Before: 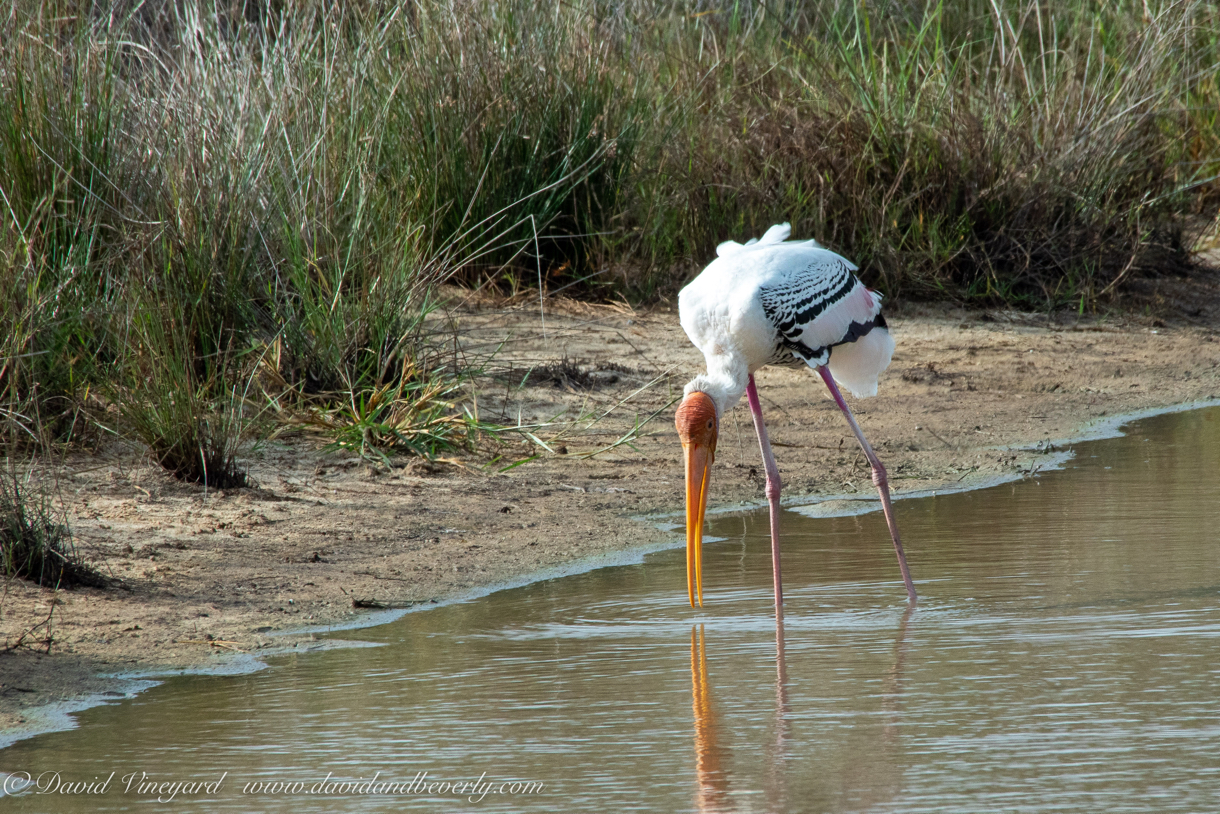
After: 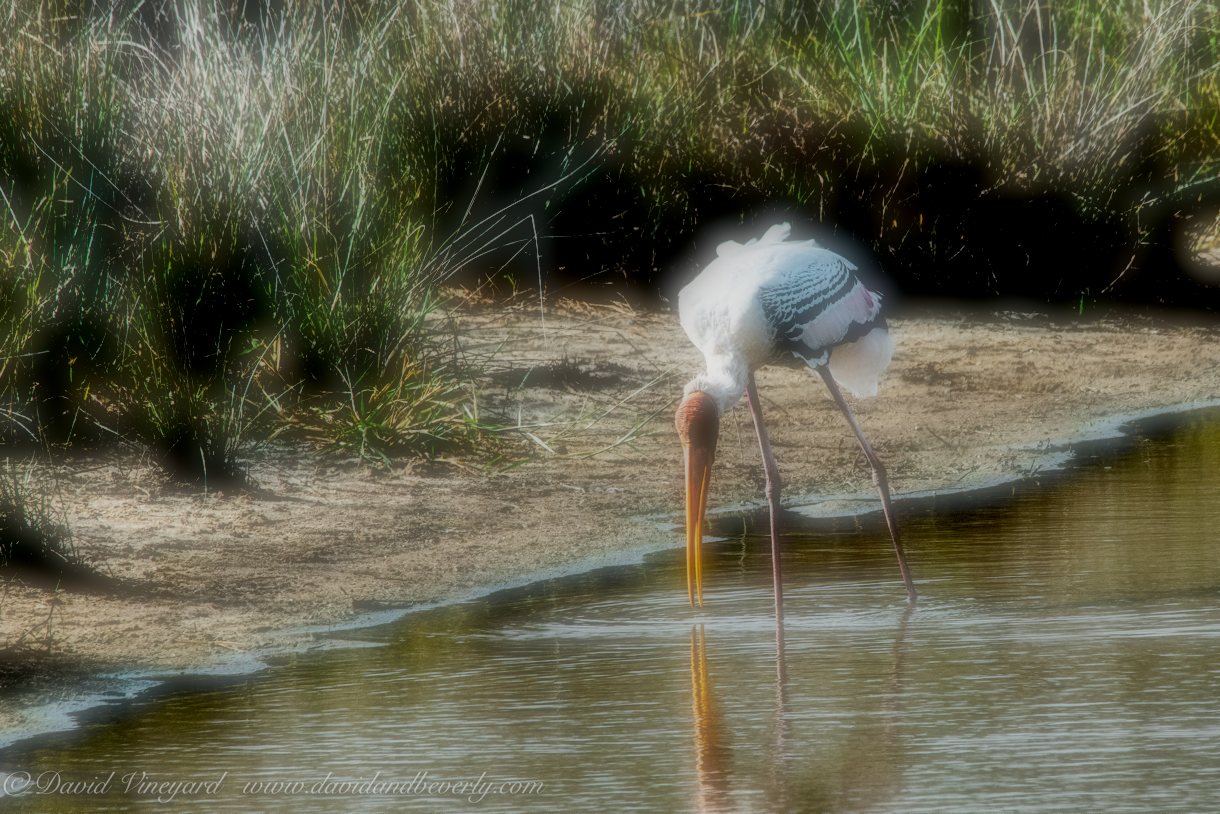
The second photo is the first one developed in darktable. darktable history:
exposure: black level correction 0.011, exposure -0.478 EV, compensate highlight preservation false
soften: on, module defaults
local contrast: detail 160%
contrast brightness saturation: saturation -0.04
shadows and highlights: shadows 37.27, highlights -28.18, soften with gaussian
filmic rgb: black relative exposure -2.85 EV, white relative exposure 4.56 EV, hardness 1.77, contrast 1.25, preserve chrominance no, color science v5 (2021)
